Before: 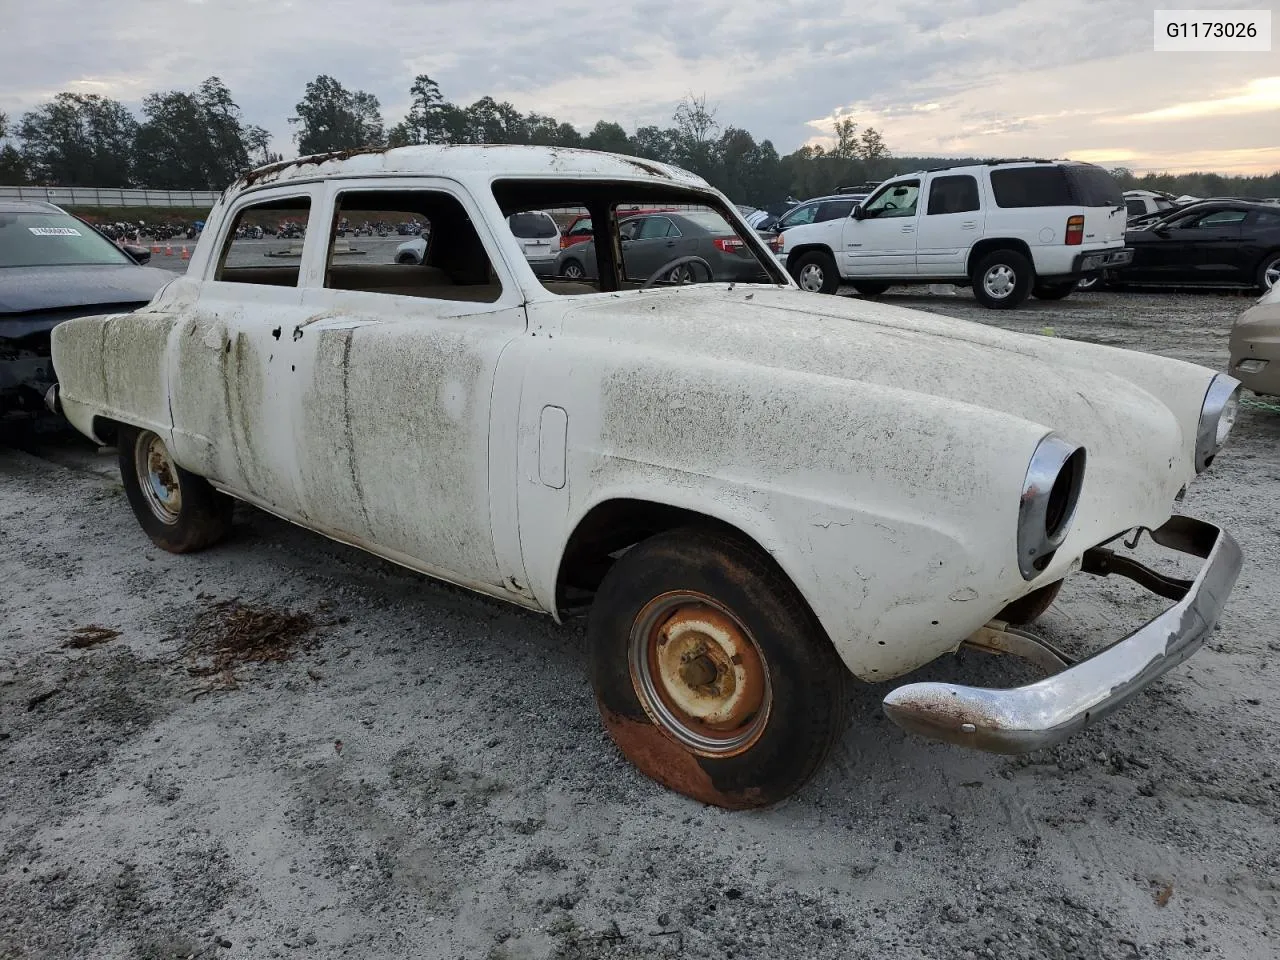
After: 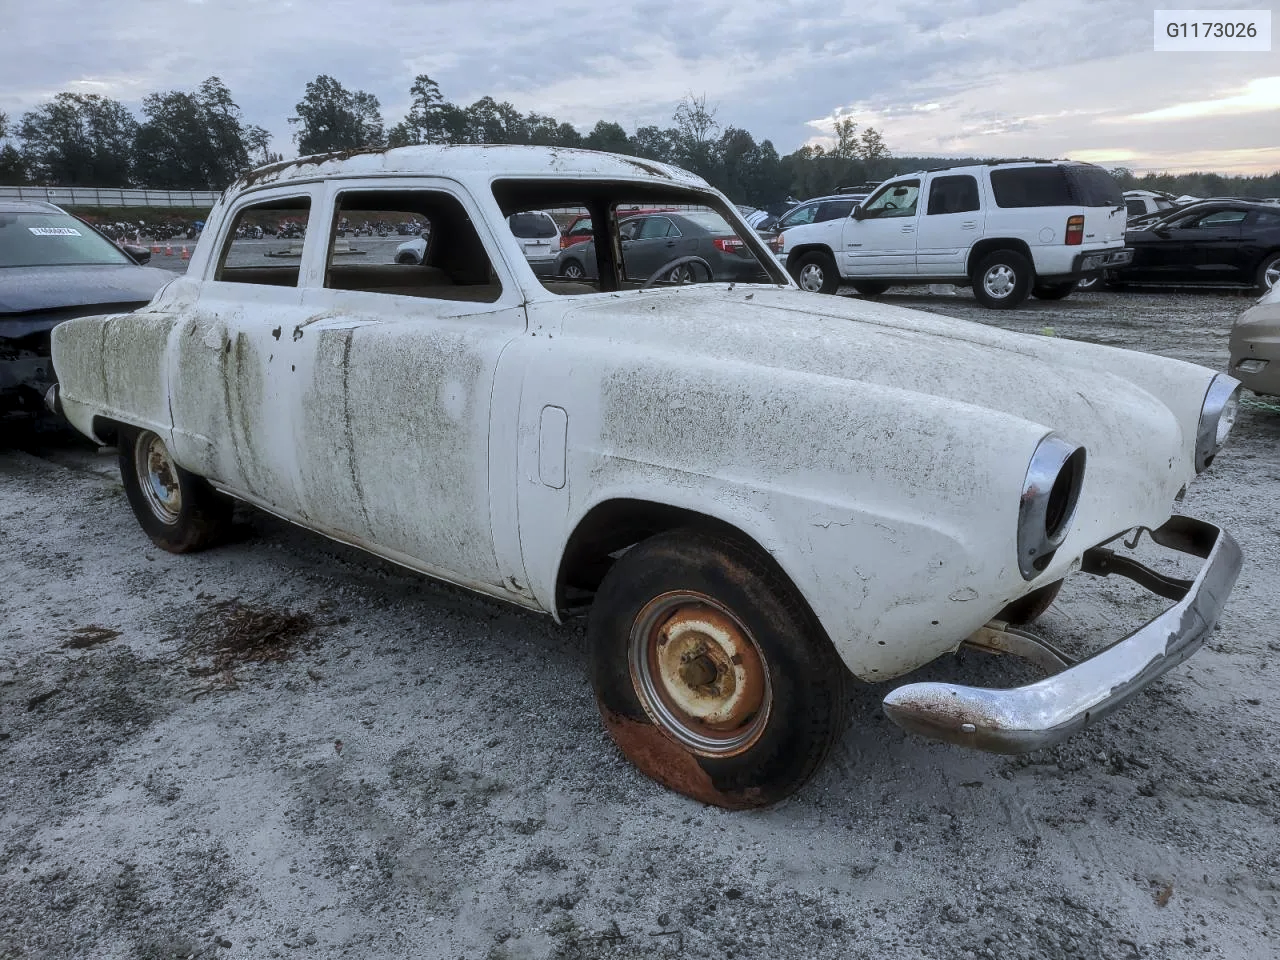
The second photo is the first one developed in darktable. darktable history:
white balance: red 0.954, blue 1.079
haze removal: strength -0.09, adaptive false
local contrast: on, module defaults
